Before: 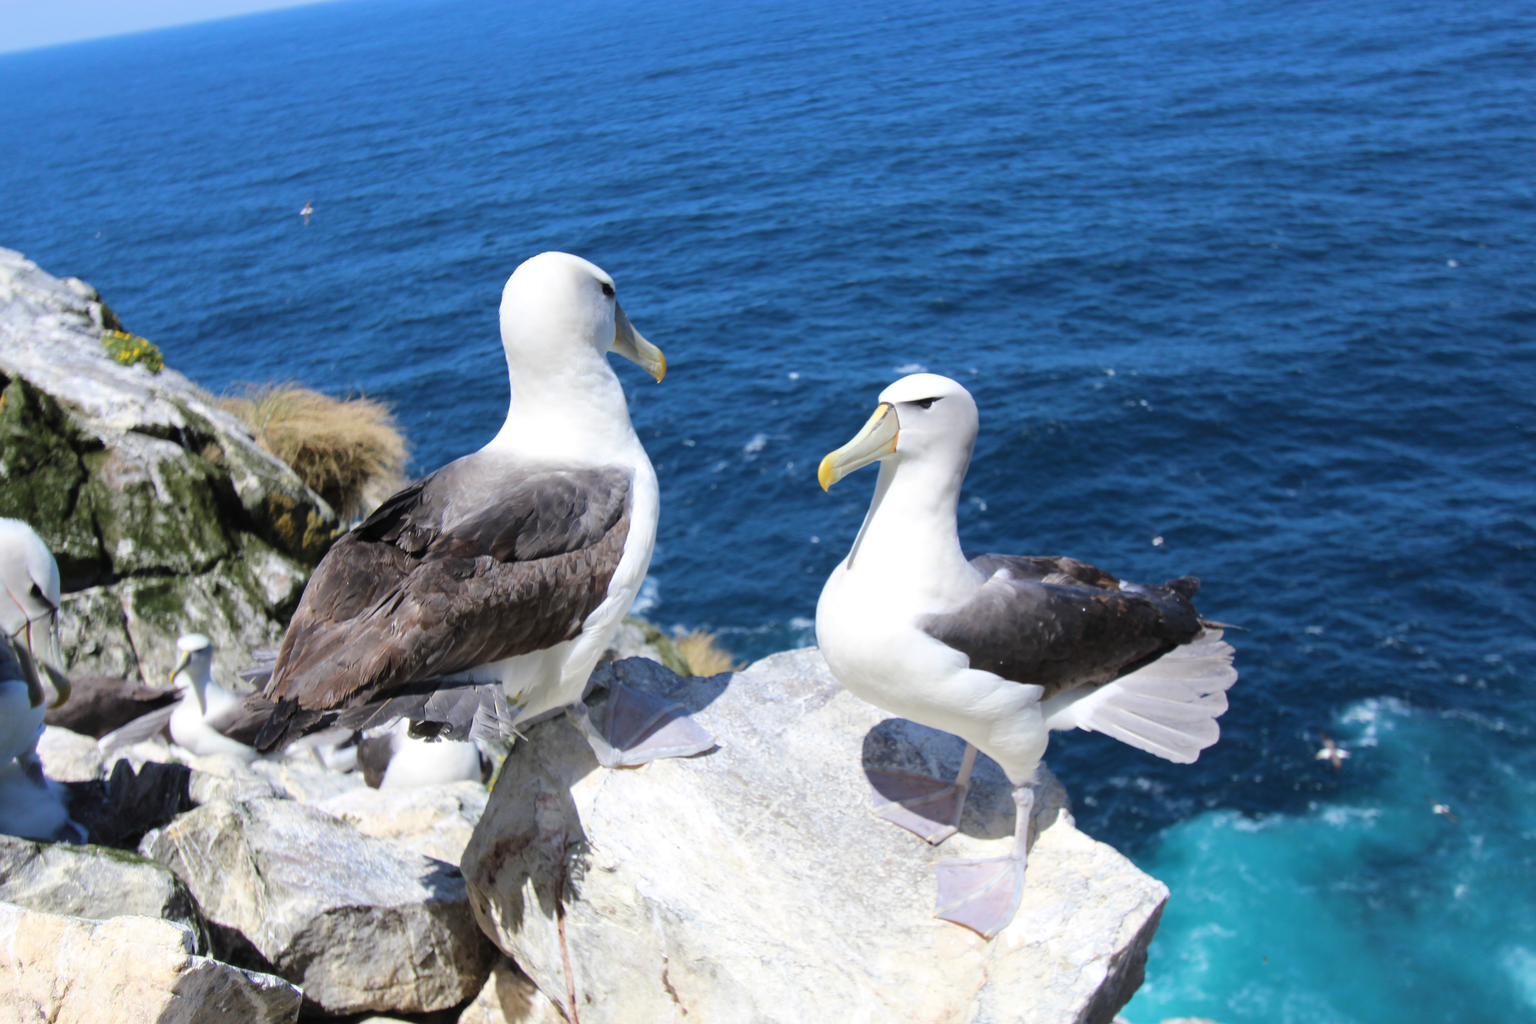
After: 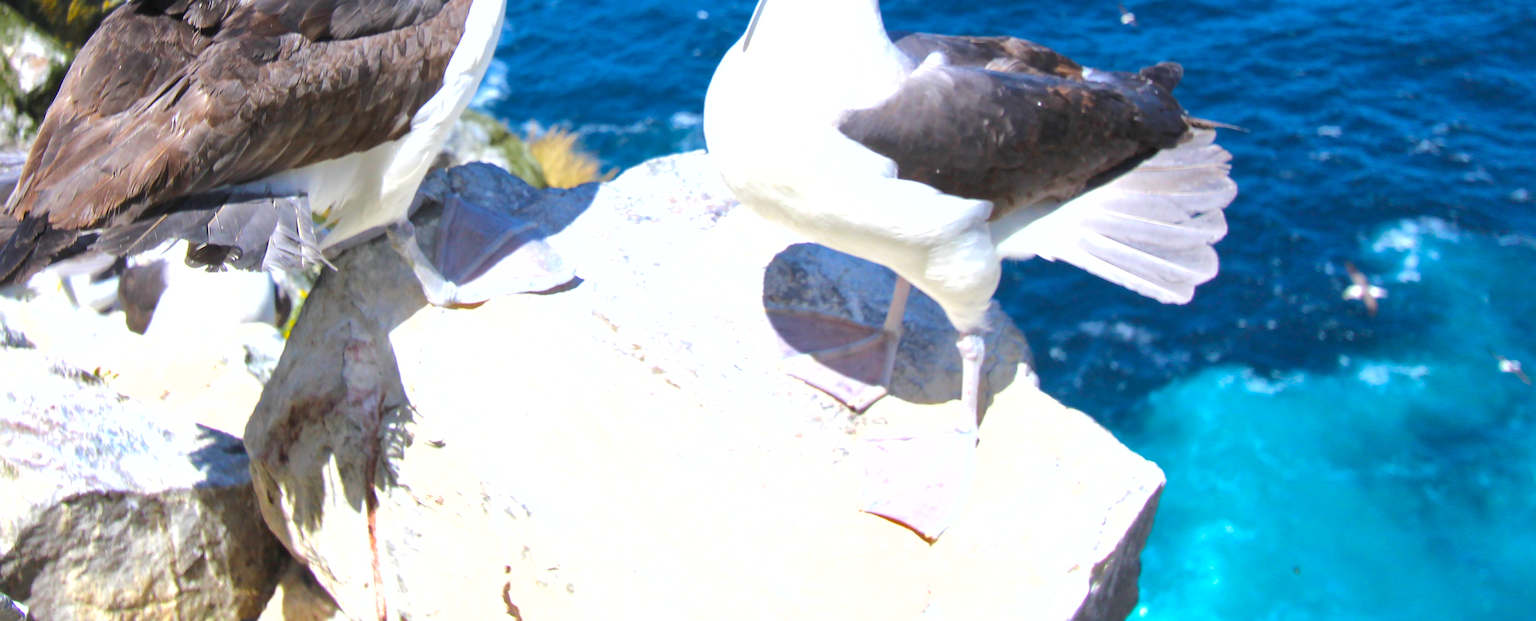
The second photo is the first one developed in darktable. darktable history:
crop and rotate: left 13.306%, top 48.129%, bottom 2.928%
shadows and highlights: on, module defaults
exposure: black level correction 0, exposure 0.7 EV, compensate exposure bias true, compensate highlight preservation false
sharpen: radius 1
color balance rgb: perceptual saturation grading › global saturation 30%, global vibrance 20%
rotate and perspective: rotation 0.215°, lens shift (vertical) -0.139, crop left 0.069, crop right 0.939, crop top 0.002, crop bottom 0.996
